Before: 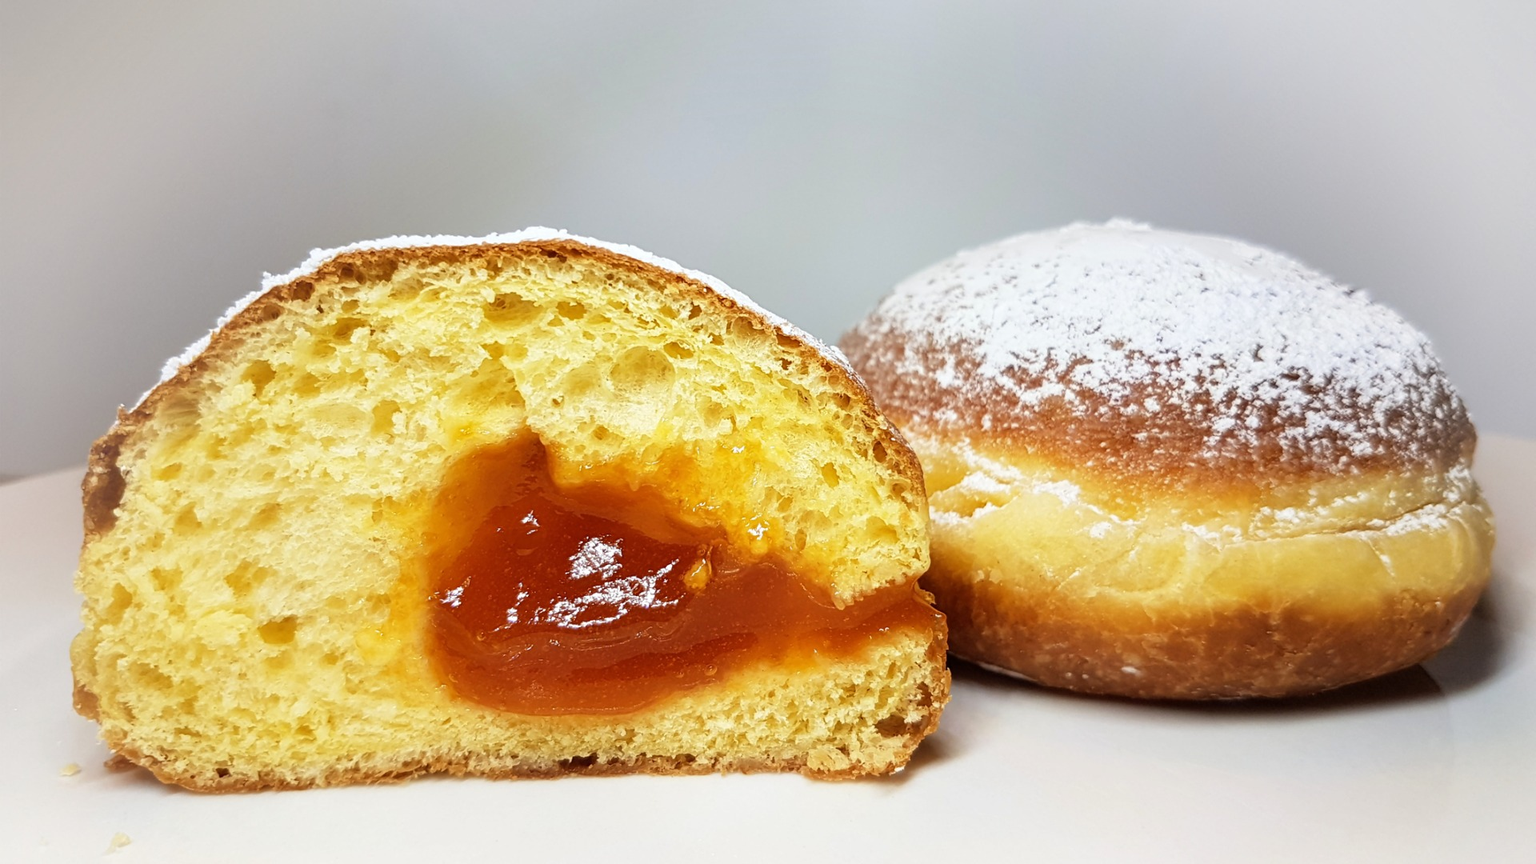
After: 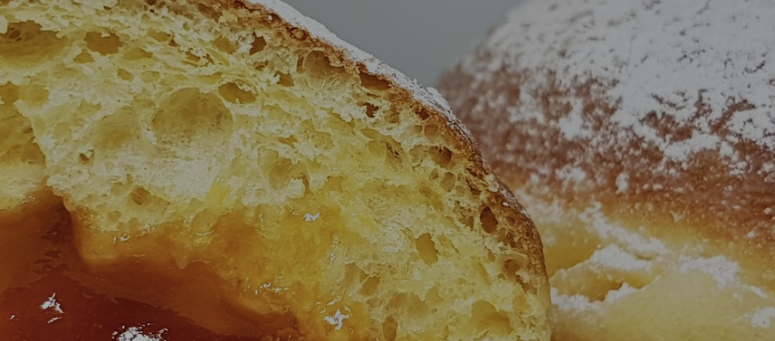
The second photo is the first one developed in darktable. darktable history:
exposure: exposure -1.558 EV, compensate highlight preservation false
crop: left 31.859%, top 32.006%, right 27.772%, bottom 36.355%
shadows and highlights: highlights color adjustment 49.52%, low approximation 0.01, soften with gaussian
contrast brightness saturation: saturation -0.153
